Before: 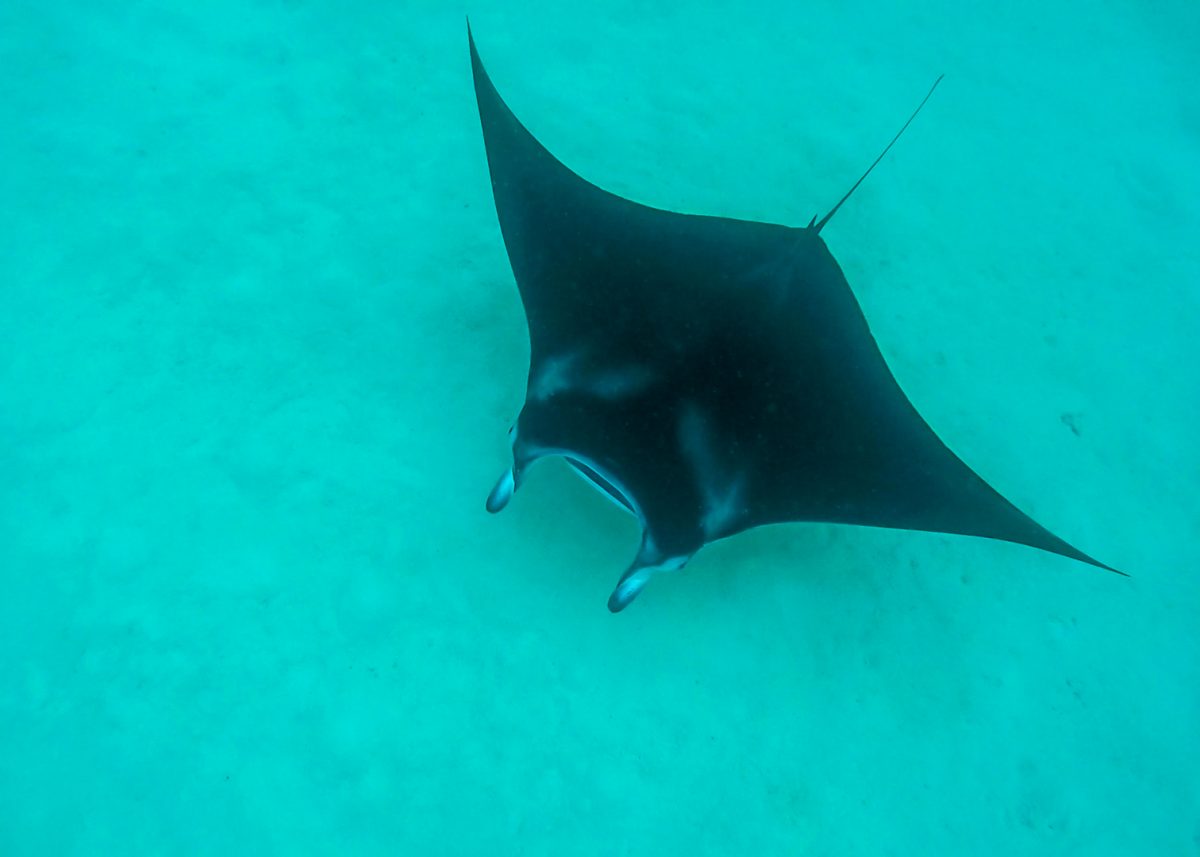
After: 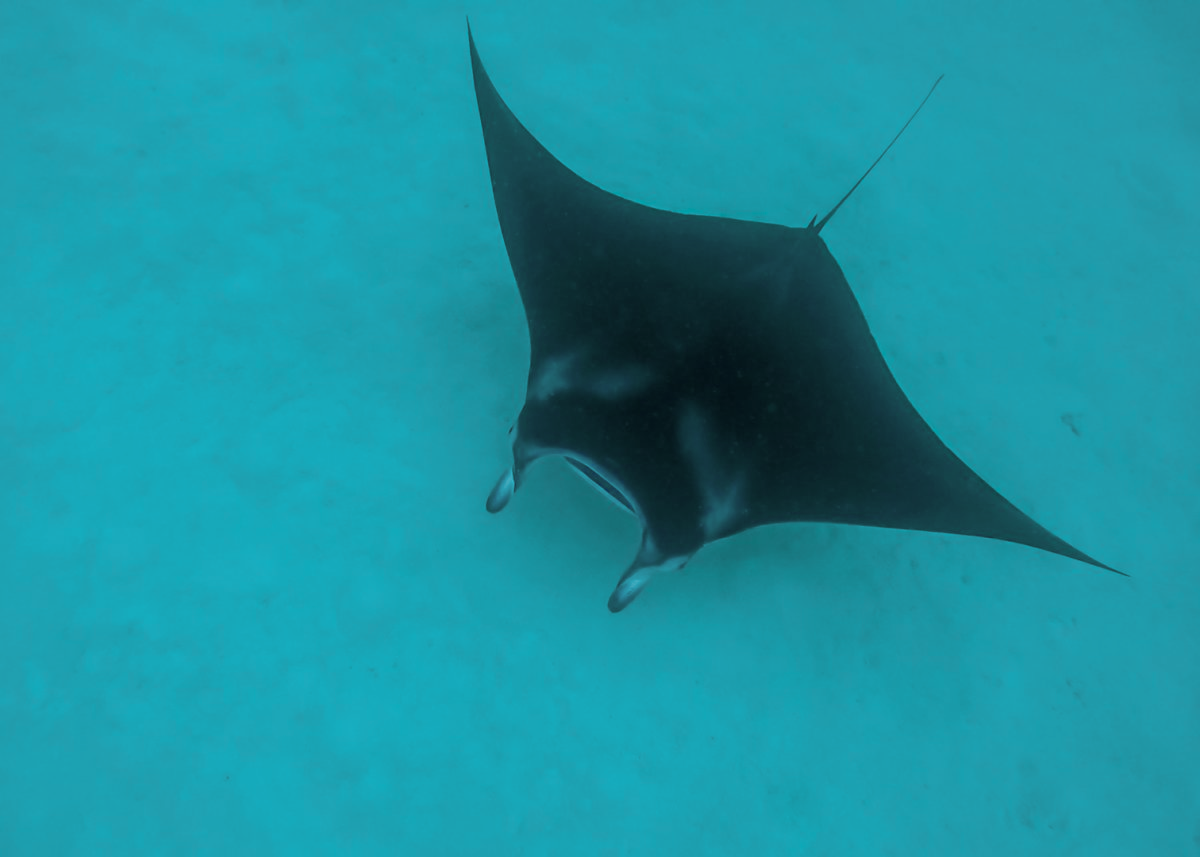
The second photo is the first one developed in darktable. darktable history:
velvia: on, module defaults
color zones: curves: ch0 [(0, 0.5) (0.125, 0.4) (0.25, 0.5) (0.375, 0.4) (0.5, 0.4) (0.625, 0.35) (0.75, 0.35) (0.875, 0.5)]; ch1 [(0, 0.35) (0.125, 0.45) (0.25, 0.35) (0.375, 0.35) (0.5, 0.35) (0.625, 0.35) (0.75, 0.45) (0.875, 0.35)]; ch2 [(0, 0.6) (0.125, 0.5) (0.25, 0.5) (0.375, 0.6) (0.5, 0.6) (0.625, 0.5) (0.75, 0.5) (0.875, 0.5)]
